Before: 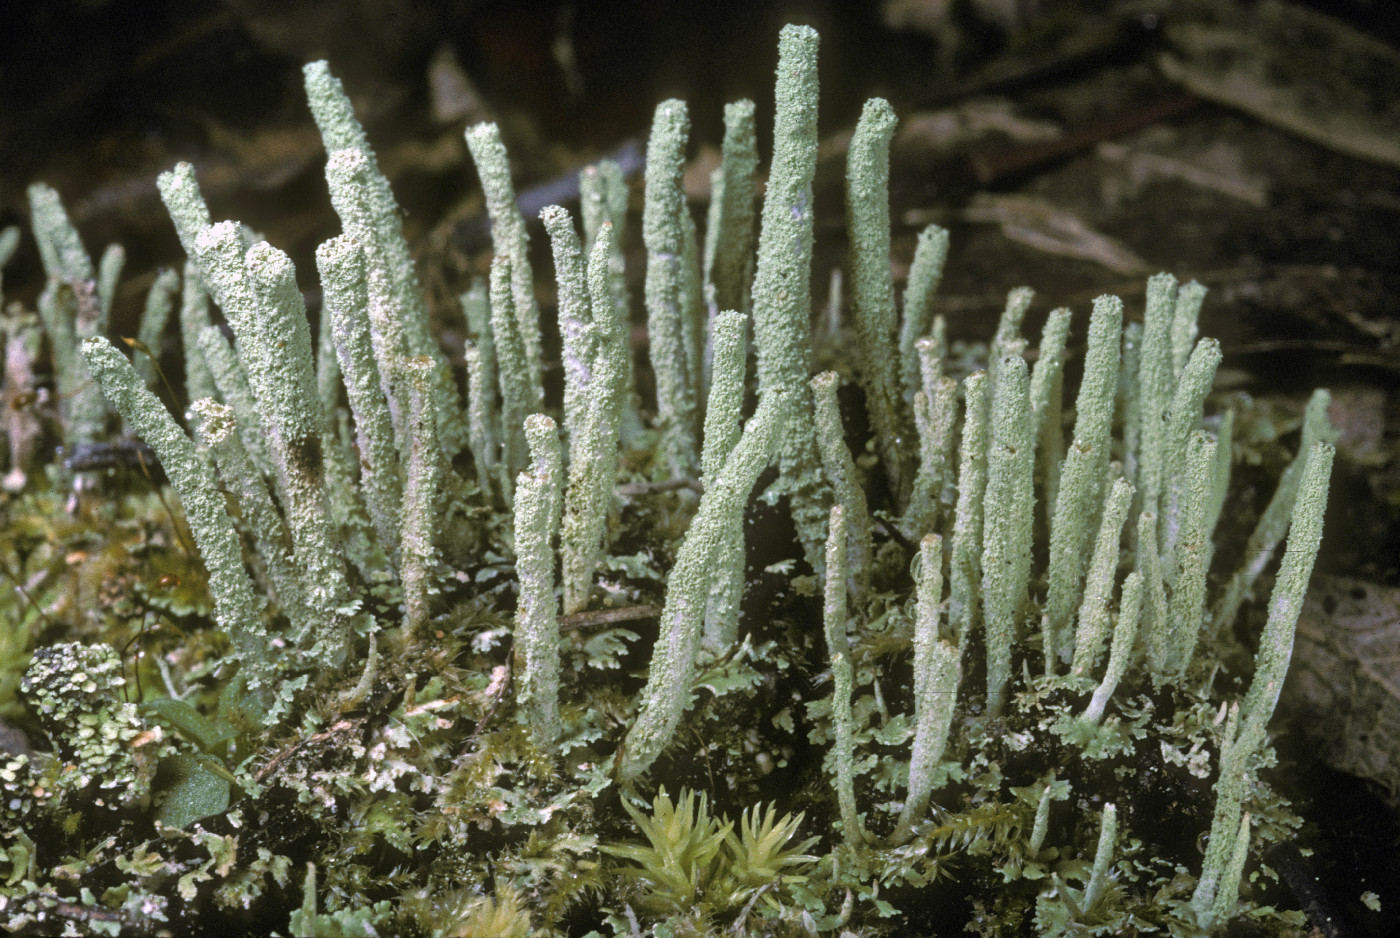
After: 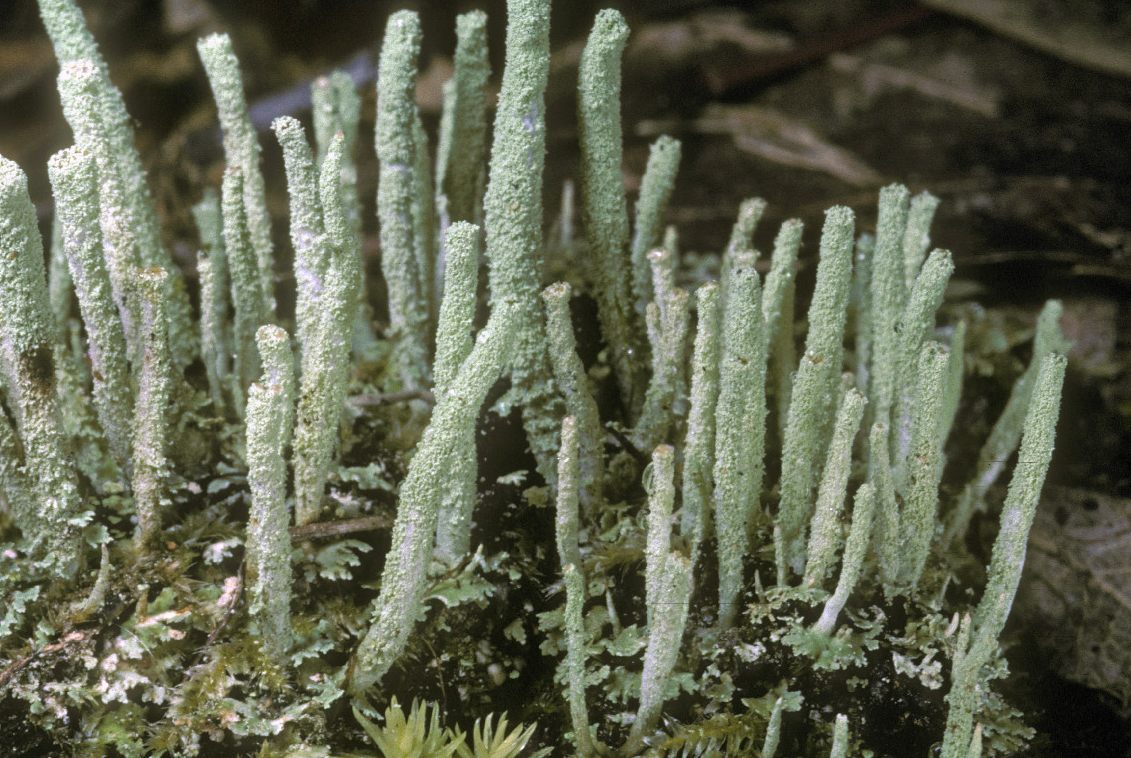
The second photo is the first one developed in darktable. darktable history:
bloom: size 5%, threshold 95%, strength 15%
crop: left 19.159%, top 9.58%, bottom 9.58%
